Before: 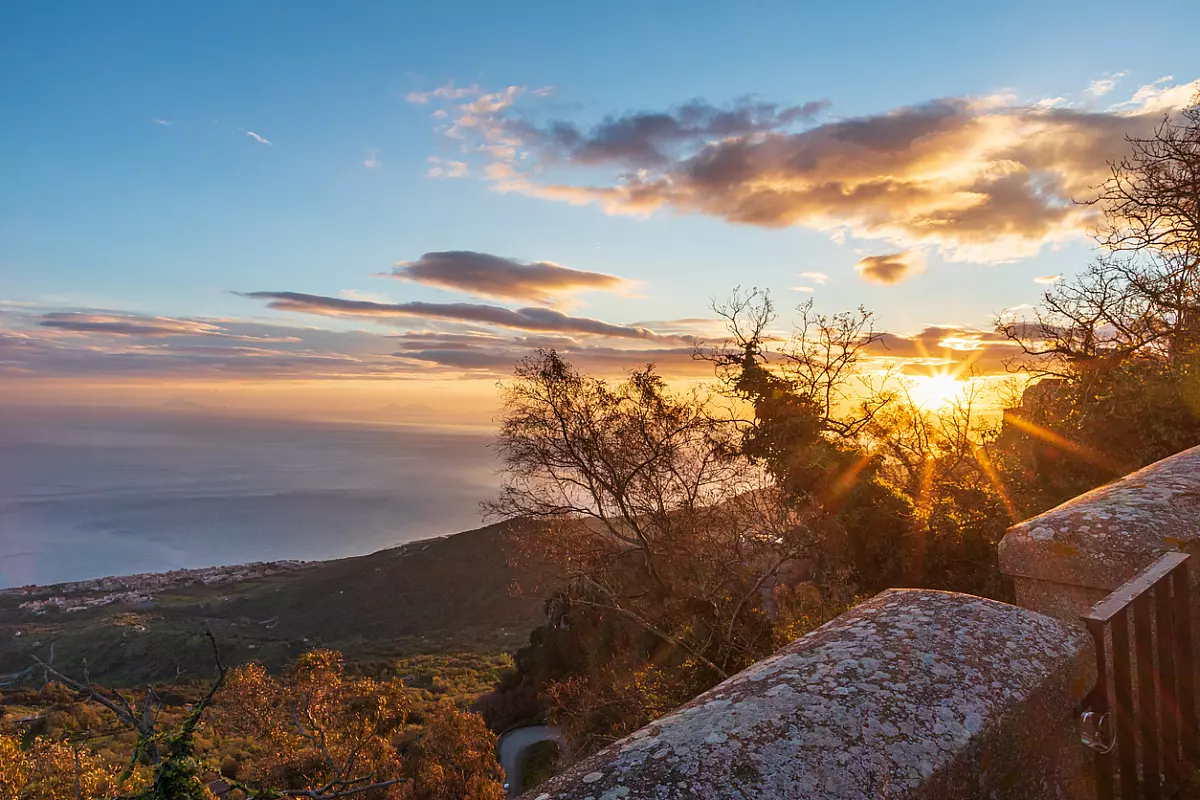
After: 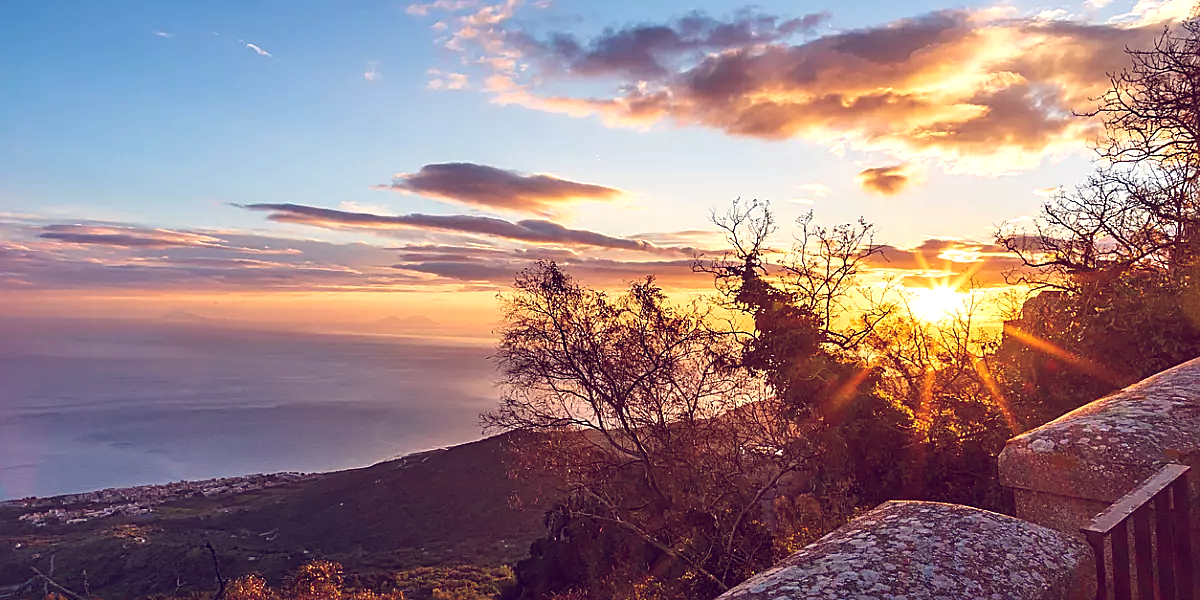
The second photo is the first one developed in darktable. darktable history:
sharpen: on, module defaults
crop: top 11.038%, bottom 13.962%
white balance: red 1.009, blue 1.027
color balance: lift [1.001, 0.997, 0.99, 1.01], gamma [1.007, 1, 0.975, 1.025], gain [1, 1.065, 1.052, 0.935], contrast 13.25%
